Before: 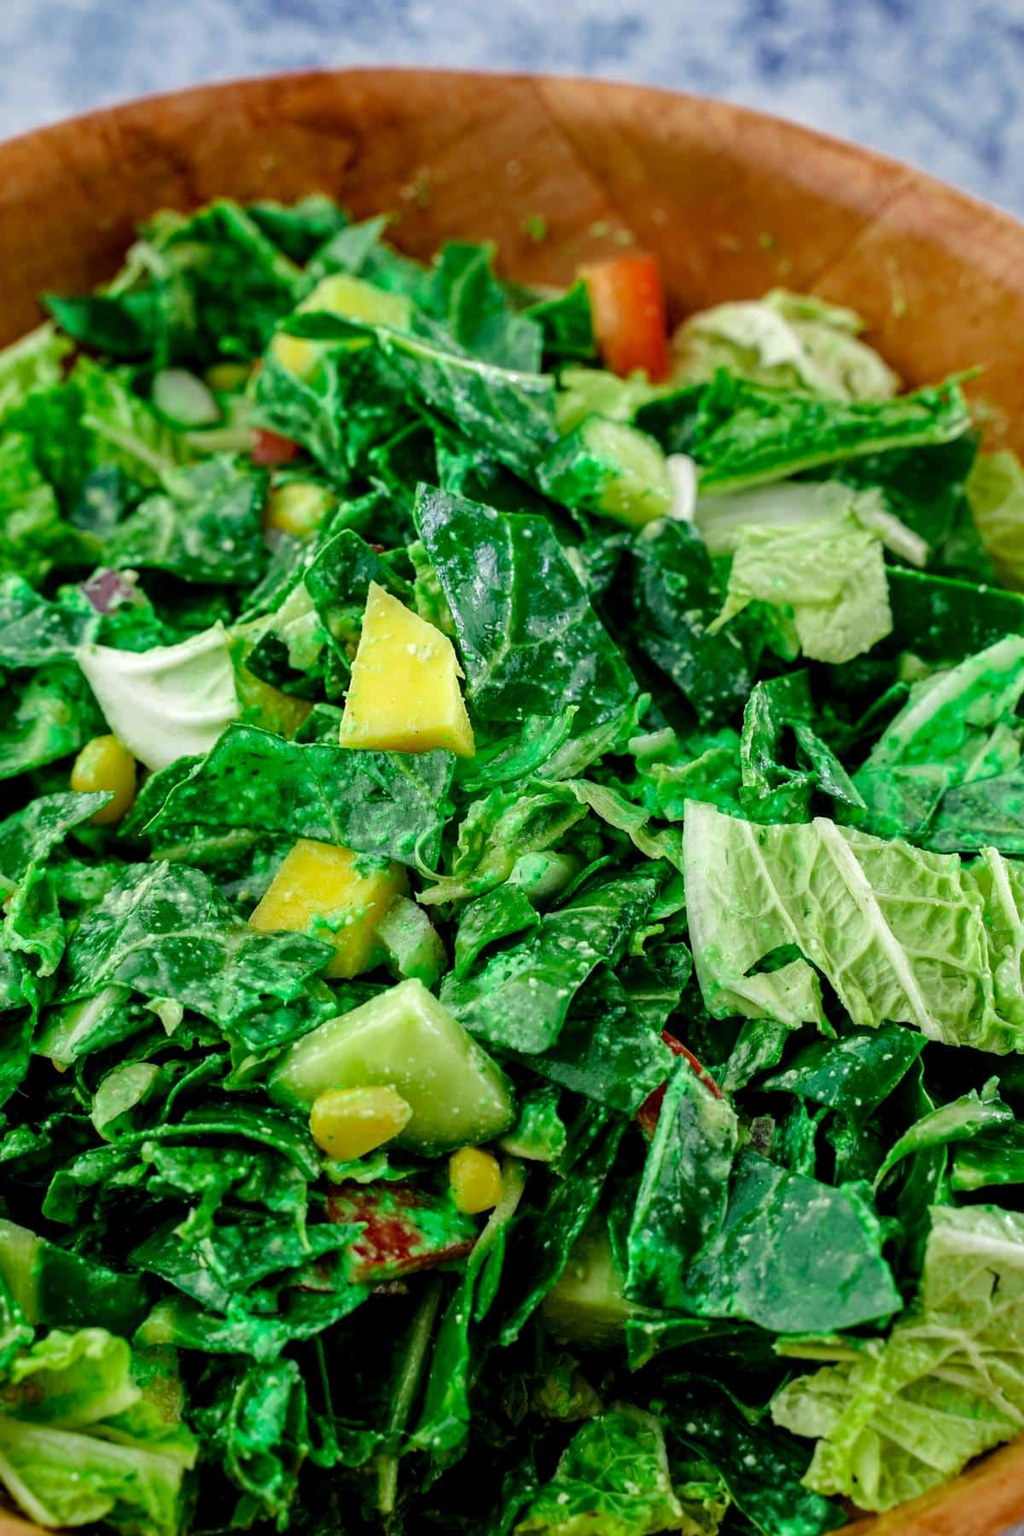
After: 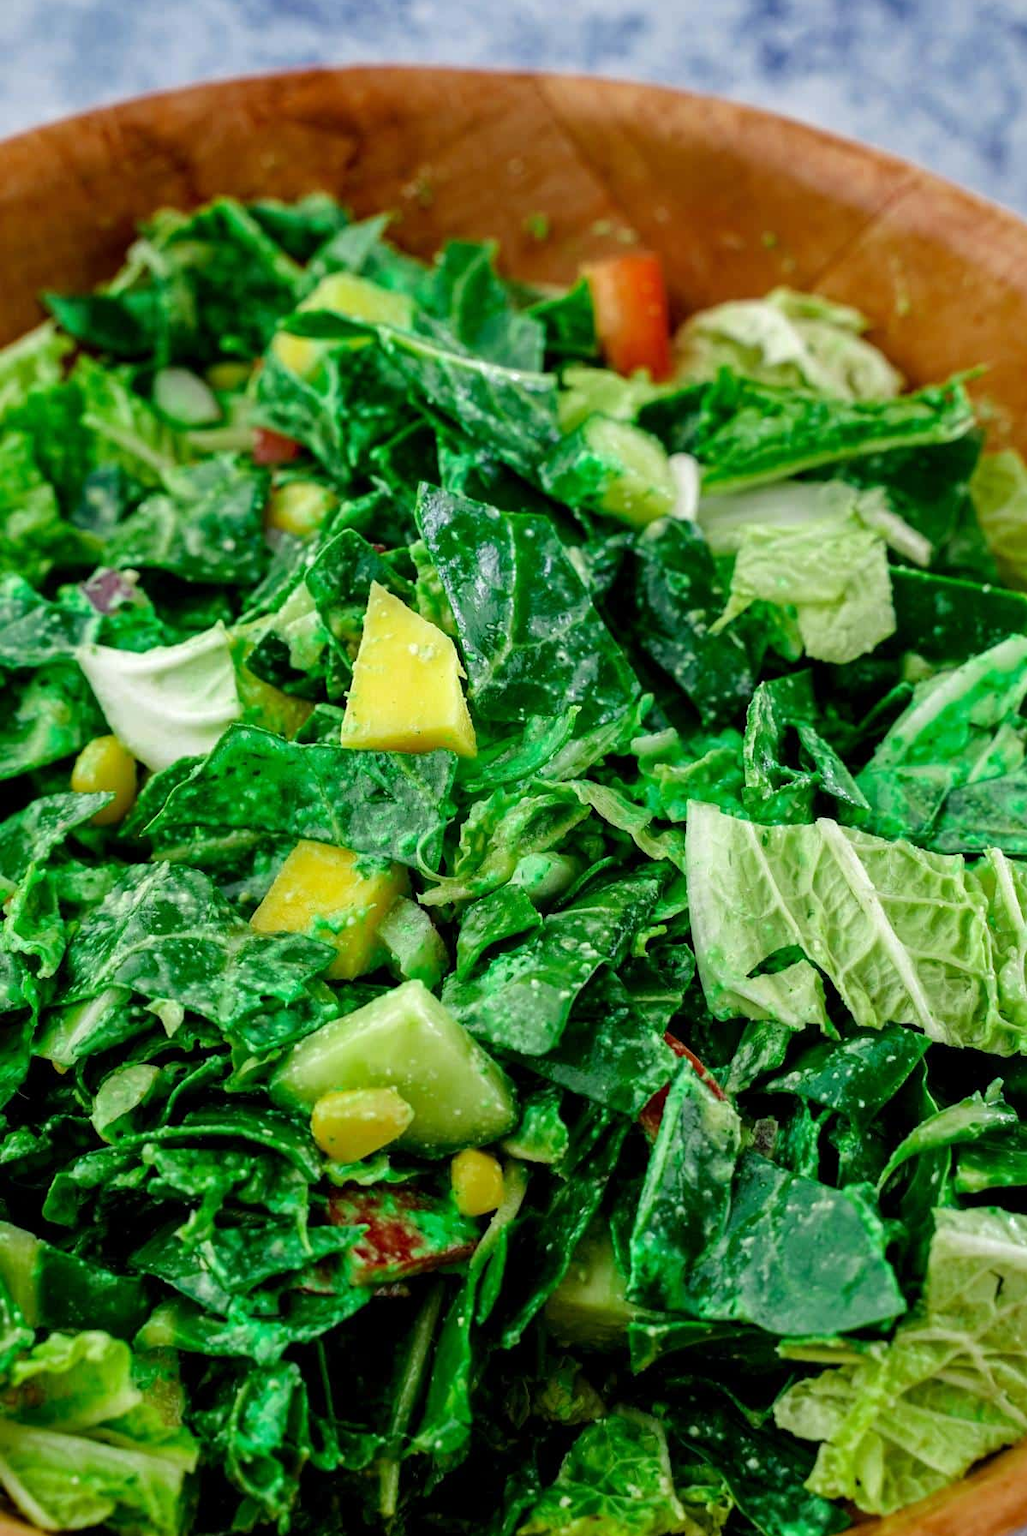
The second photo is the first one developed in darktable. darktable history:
crop: top 0.216%, bottom 0.137%
